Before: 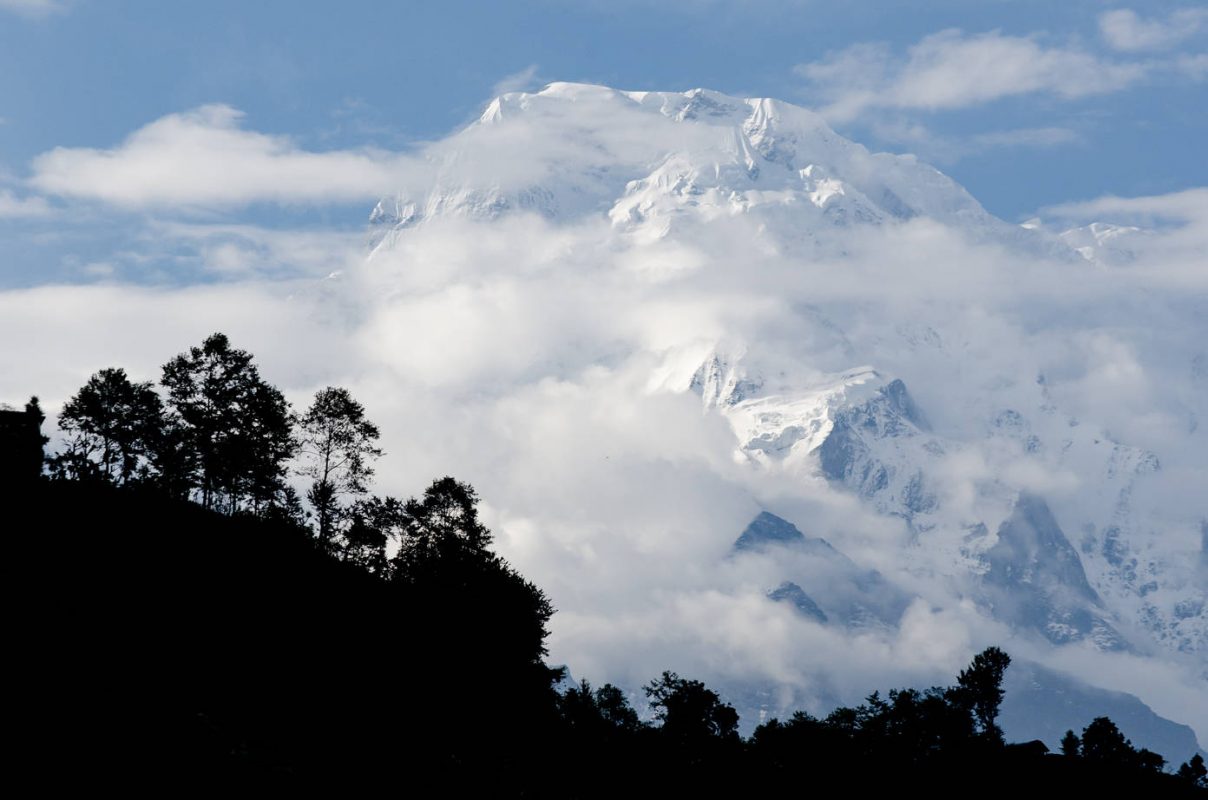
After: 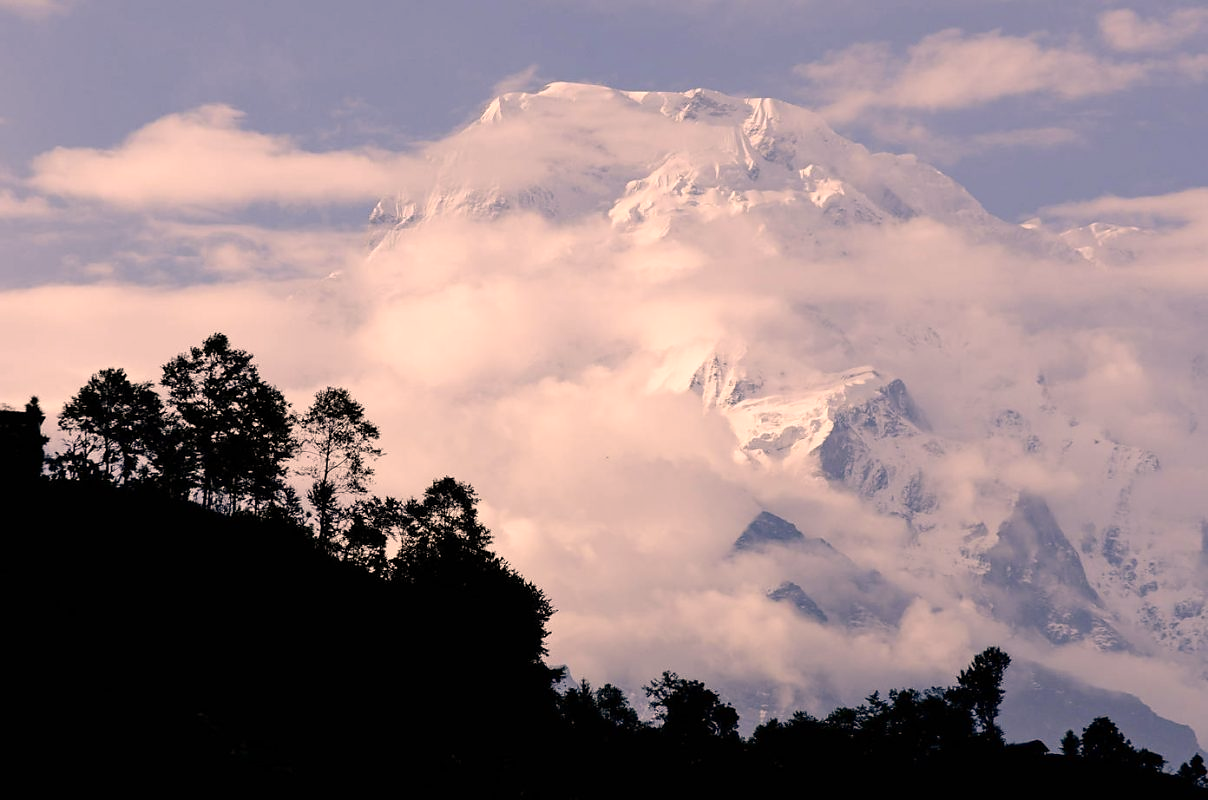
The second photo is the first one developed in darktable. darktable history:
sharpen: radius 1, threshold 1
color correction: highlights a* 17.88, highlights b* 18.79
